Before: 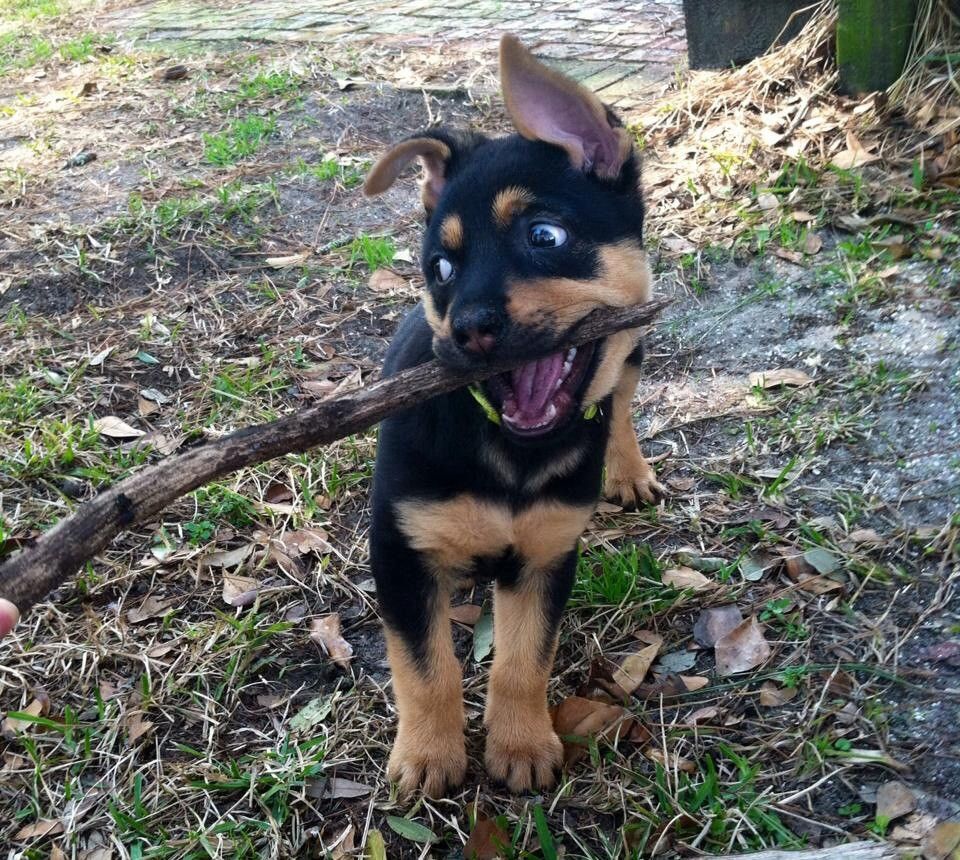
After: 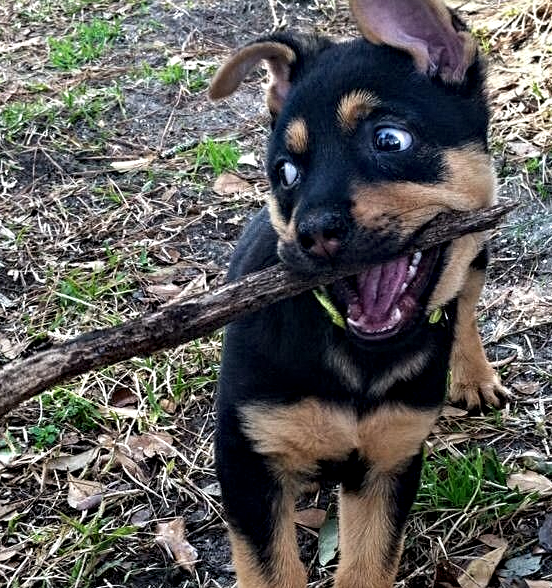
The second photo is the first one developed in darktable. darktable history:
exposure: exposure -0.154 EV, compensate highlight preservation false
crop: left 16.24%, top 11.202%, right 26.197%, bottom 20.384%
contrast equalizer: octaves 7, y [[0.5, 0.542, 0.583, 0.625, 0.667, 0.708], [0.5 ×6], [0.5 ×6], [0 ×6], [0 ×6]]
